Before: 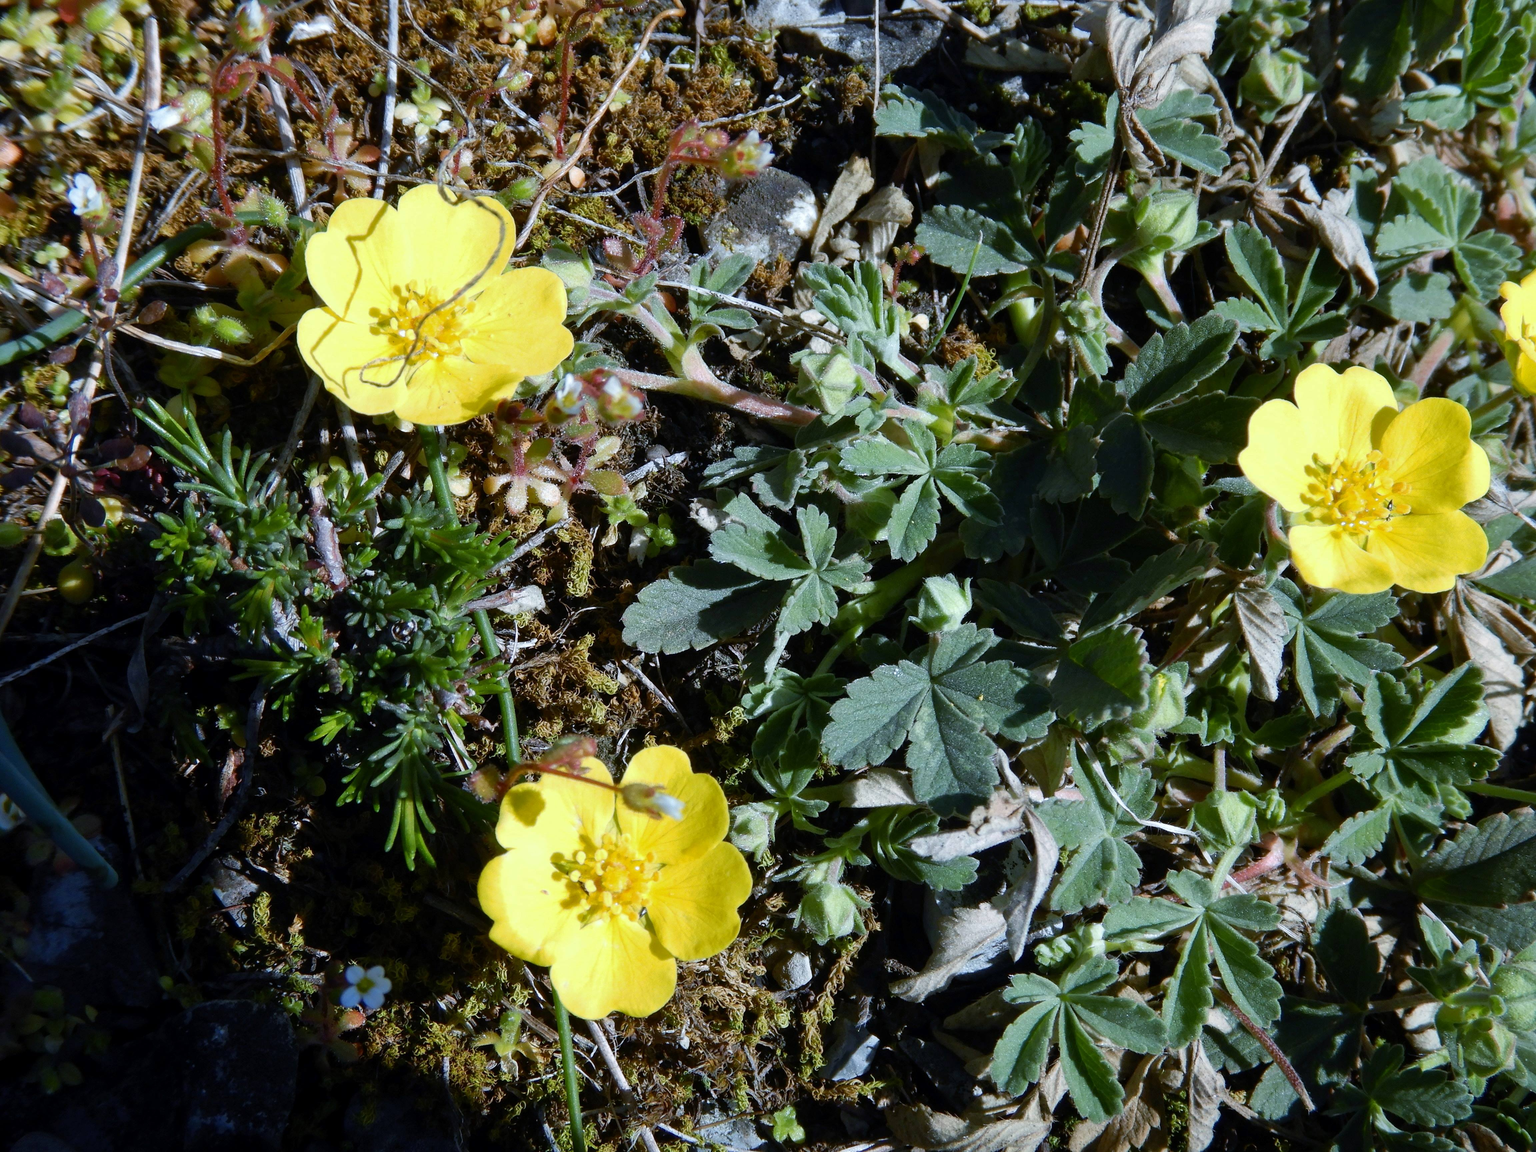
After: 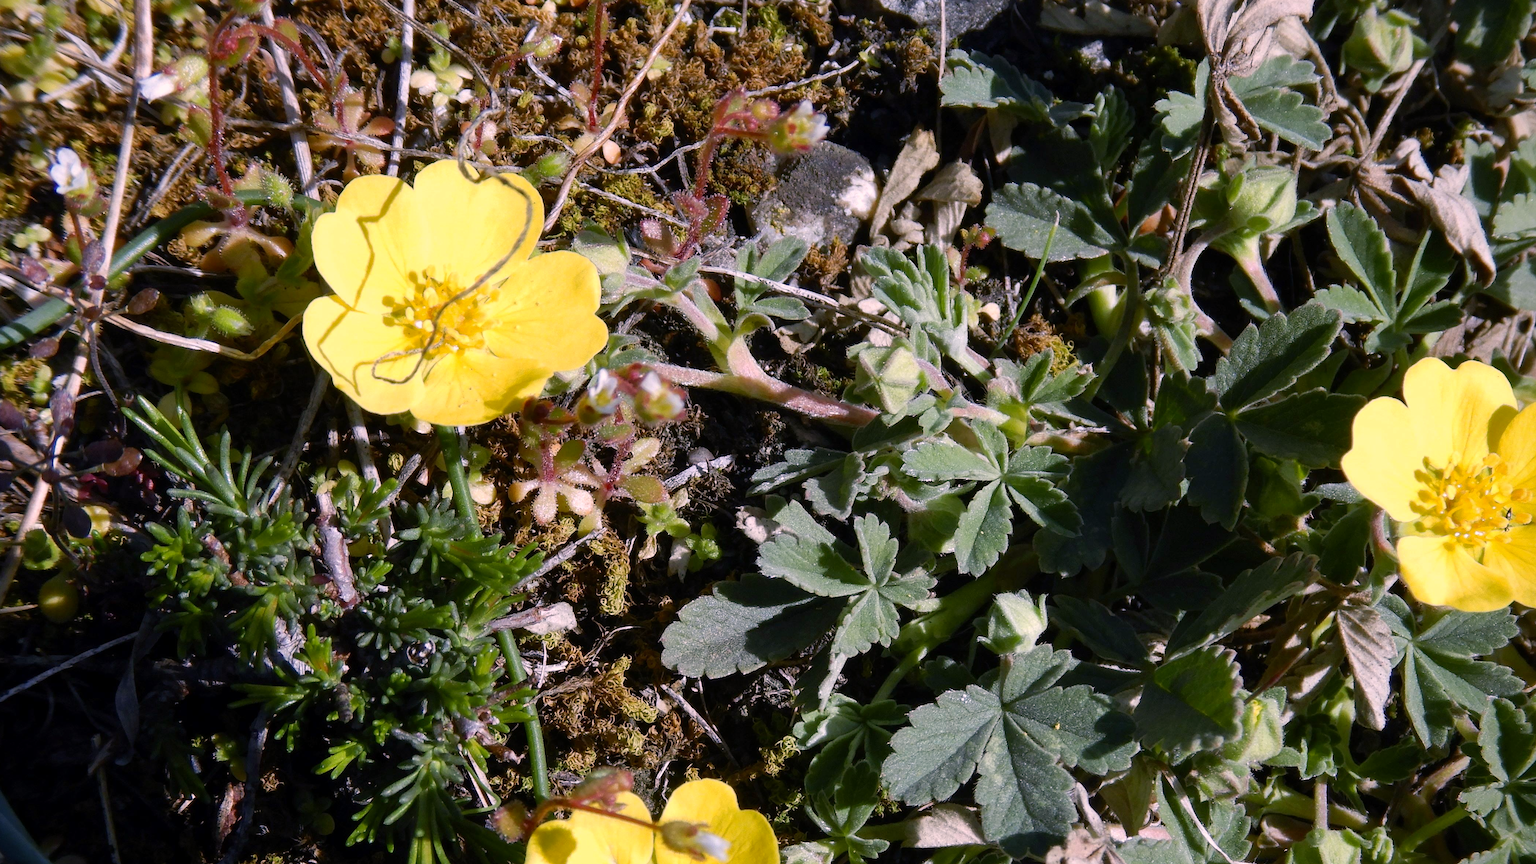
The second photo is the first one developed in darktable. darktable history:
crop: left 1.509%, top 3.452%, right 7.696%, bottom 28.452%
color correction: highlights a* 14.52, highlights b* 4.84
vignetting: fall-off start 97.23%, saturation -0.024, center (-0.033, -0.042), width/height ratio 1.179, unbound false
